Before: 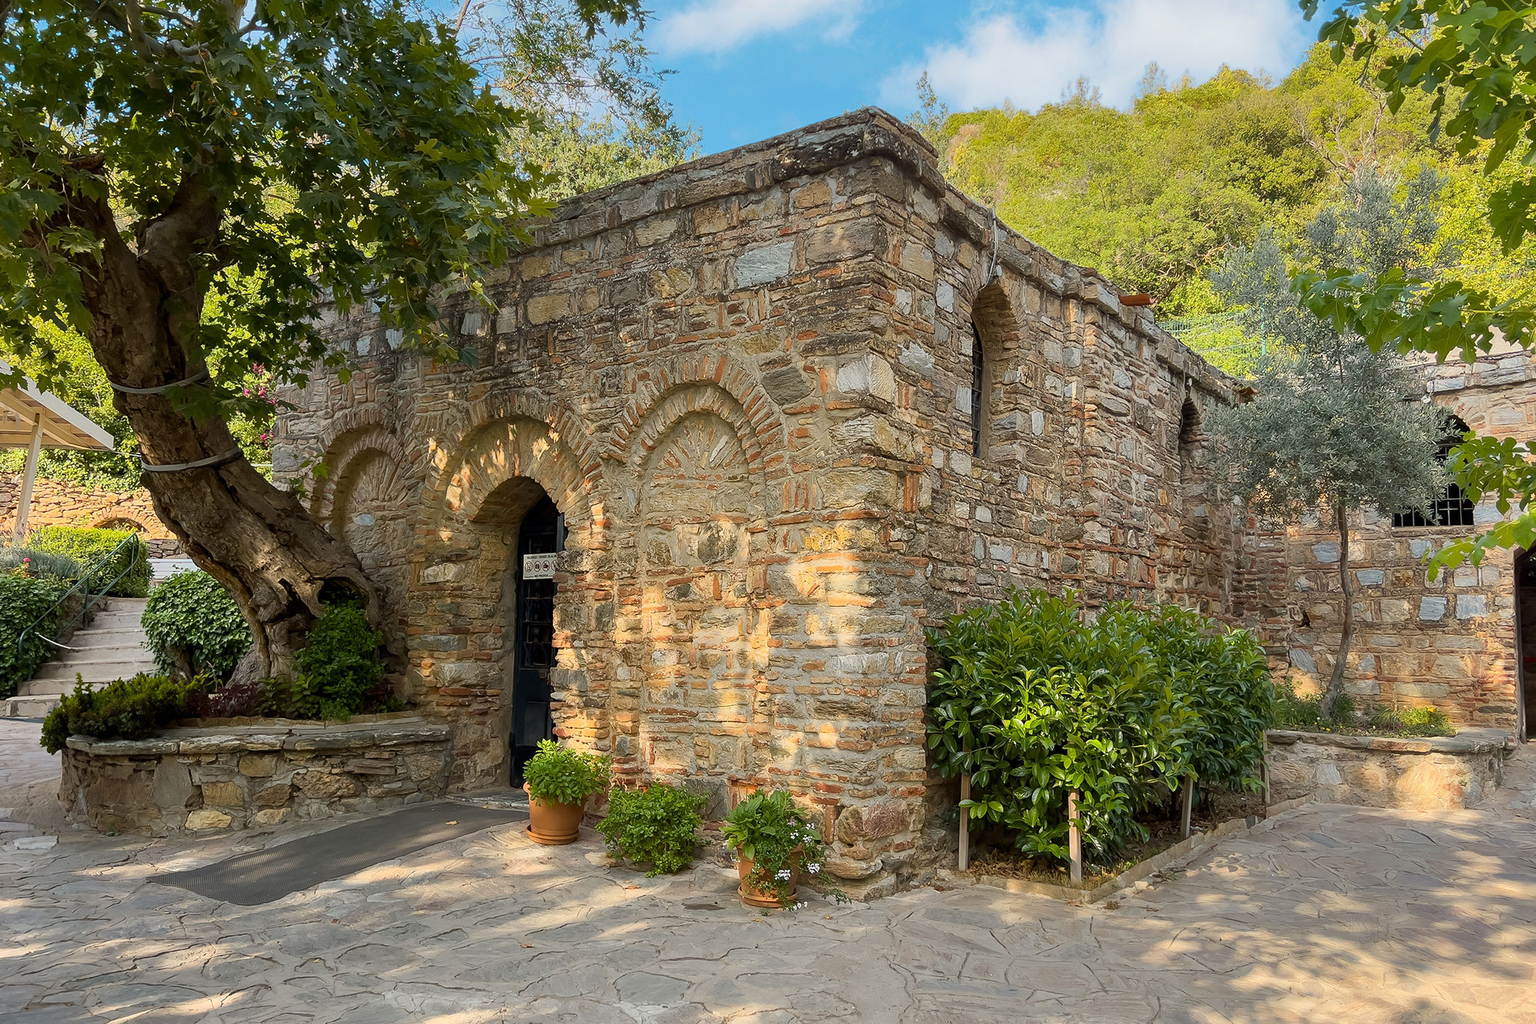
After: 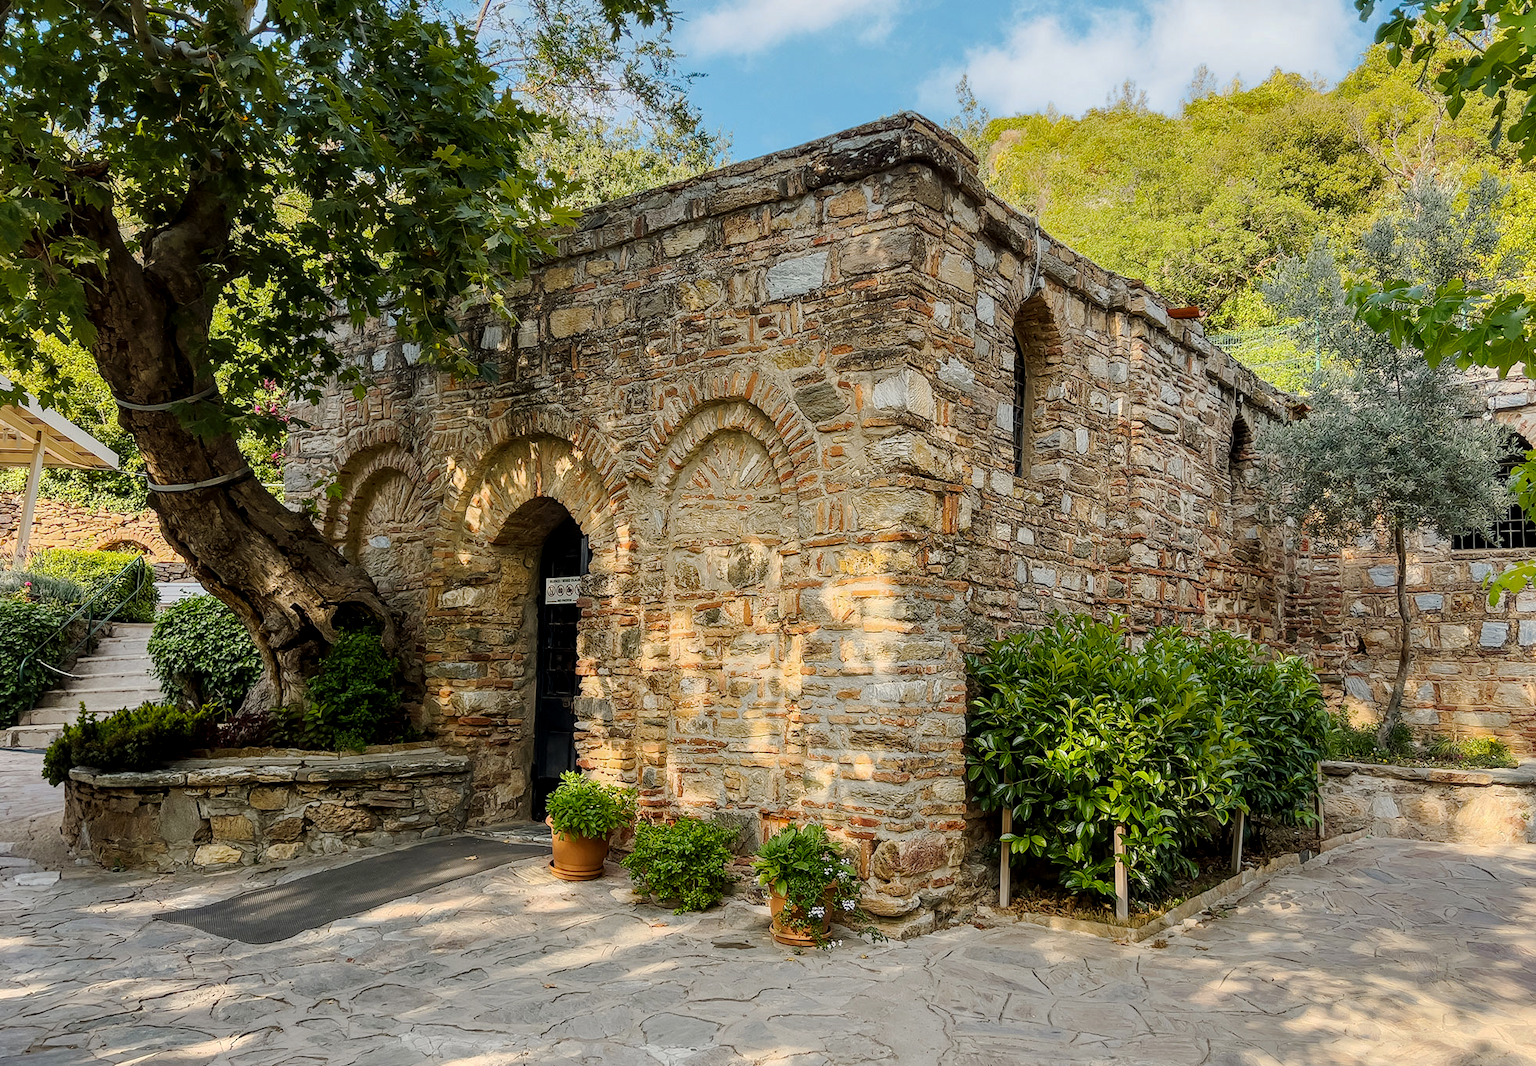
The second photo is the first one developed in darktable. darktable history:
crop: right 4.091%, bottom 0.048%
tone curve: curves: ch0 [(0, 0) (0.003, 0.012) (0.011, 0.014) (0.025, 0.02) (0.044, 0.034) (0.069, 0.047) (0.1, 0.063) (0.136, 0.086) (0.177, 0.131) (0.224, 0.183) (0.277, 0.243) (0.335, 0.317) (0.399, 0.403) (0.468, 0.488) (0.543, 0.573) (0.623, 0.649) (0.709, 0.718) (0.801, 0.795) (0.898, 0.872) (1, 1)], preserve colors none
local contrast: detail 130%
